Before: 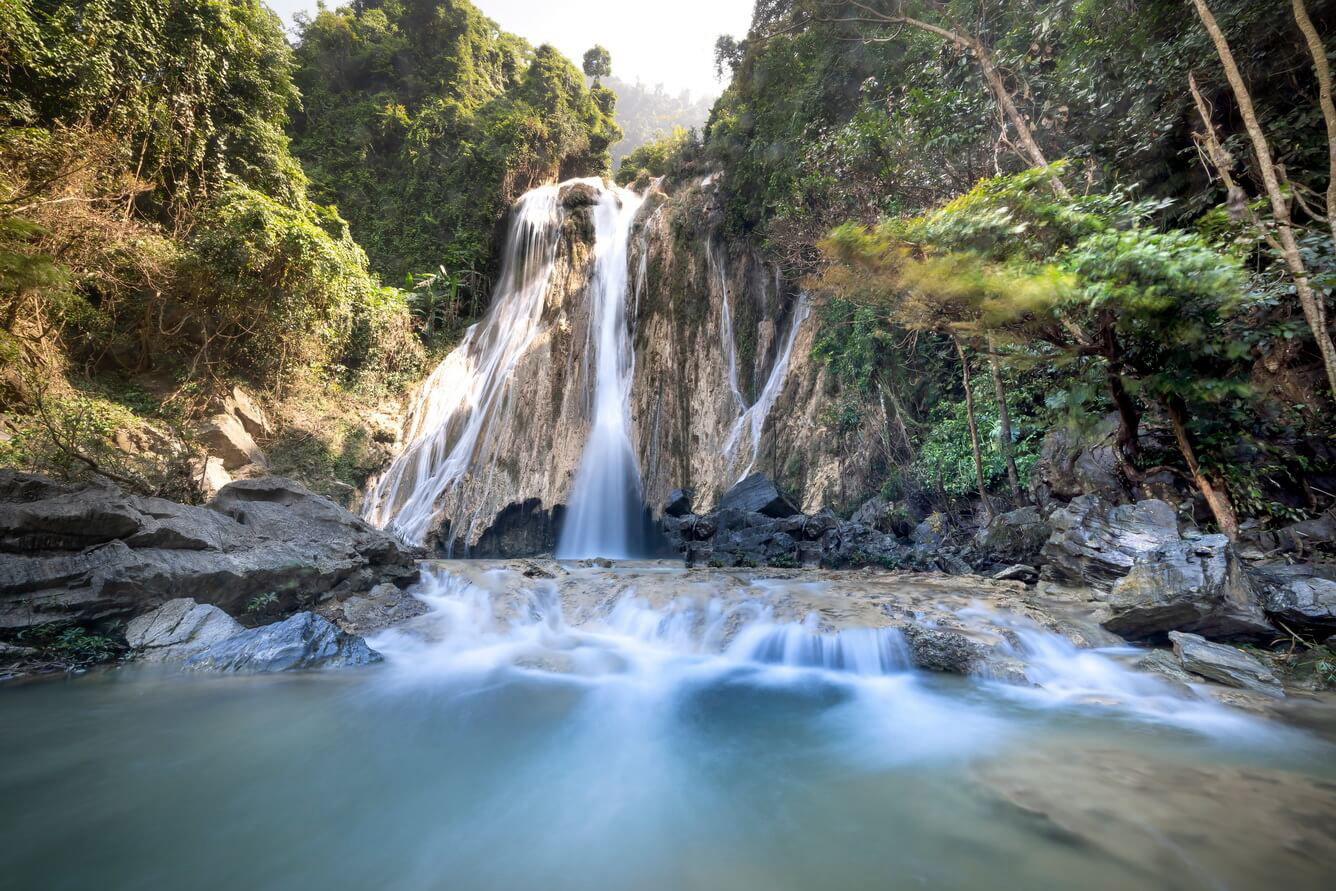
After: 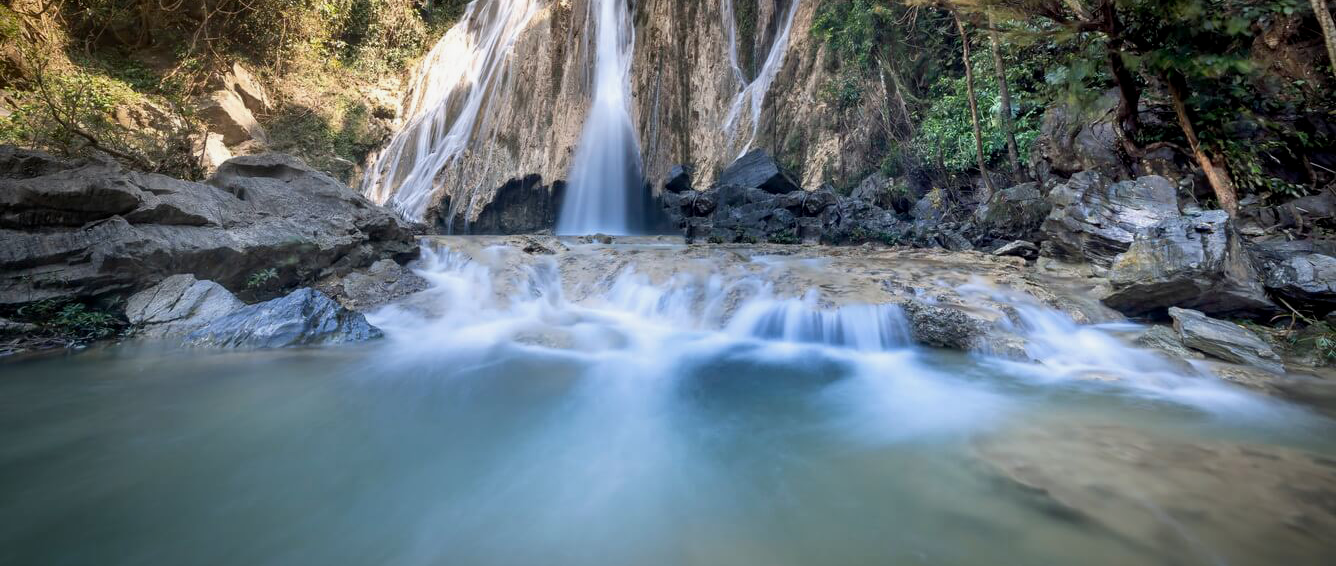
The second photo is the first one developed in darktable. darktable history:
exposure: black level correction 0.002, exposure -0.1 EV, compensate highlight preservation false
crop and rotate: top 36.435%
